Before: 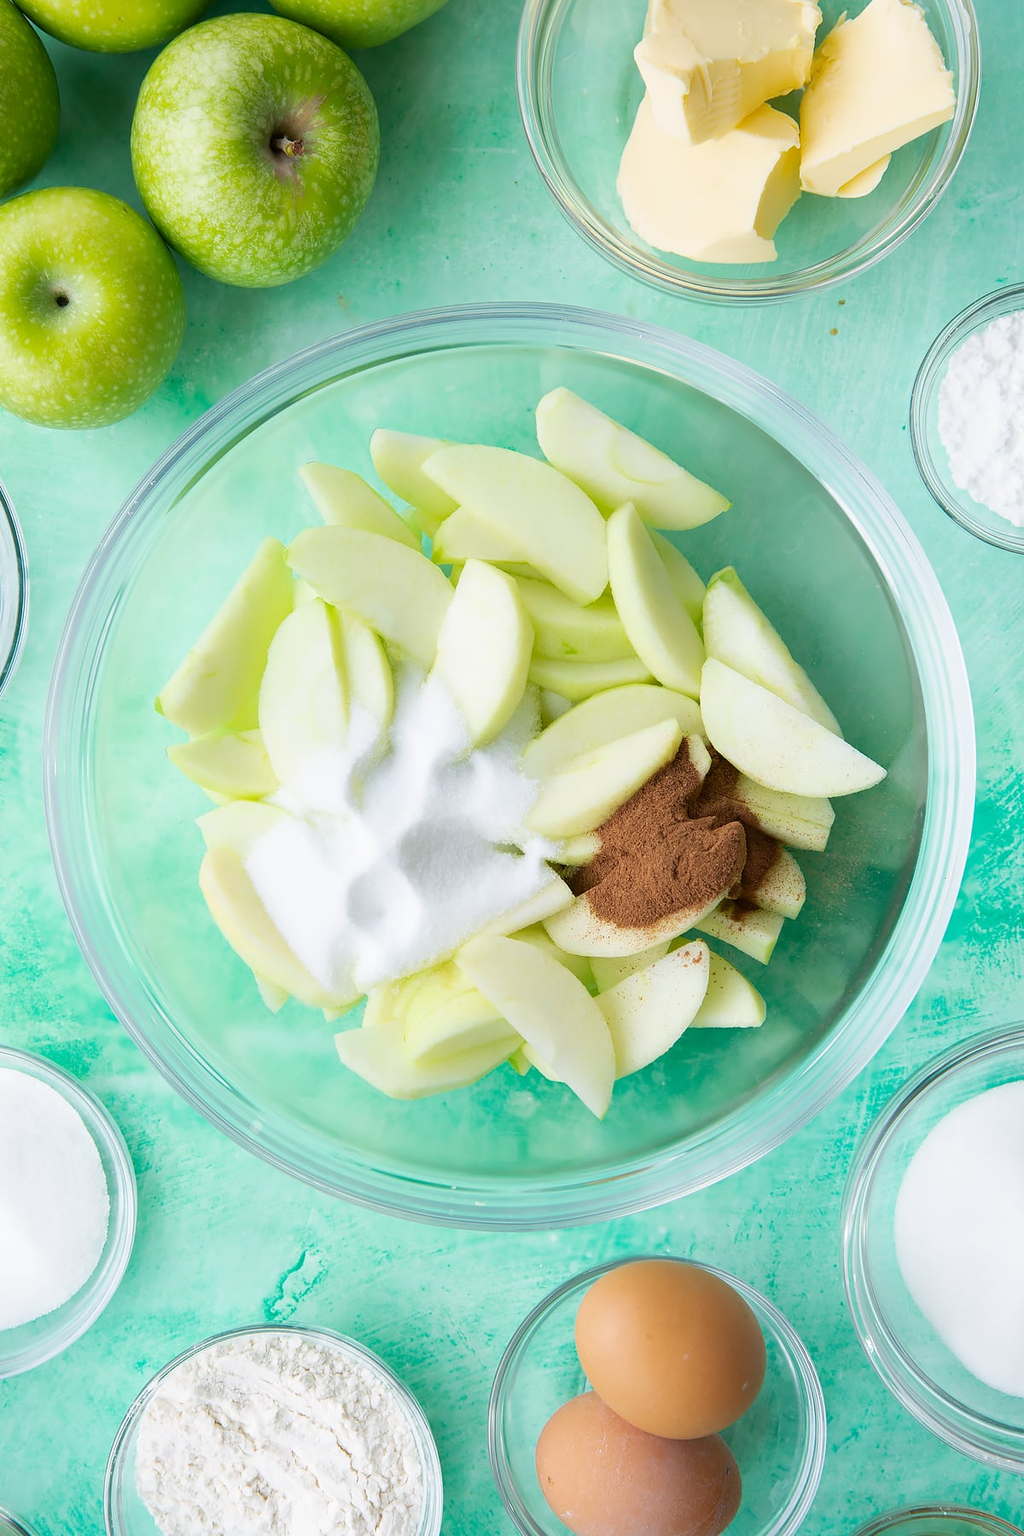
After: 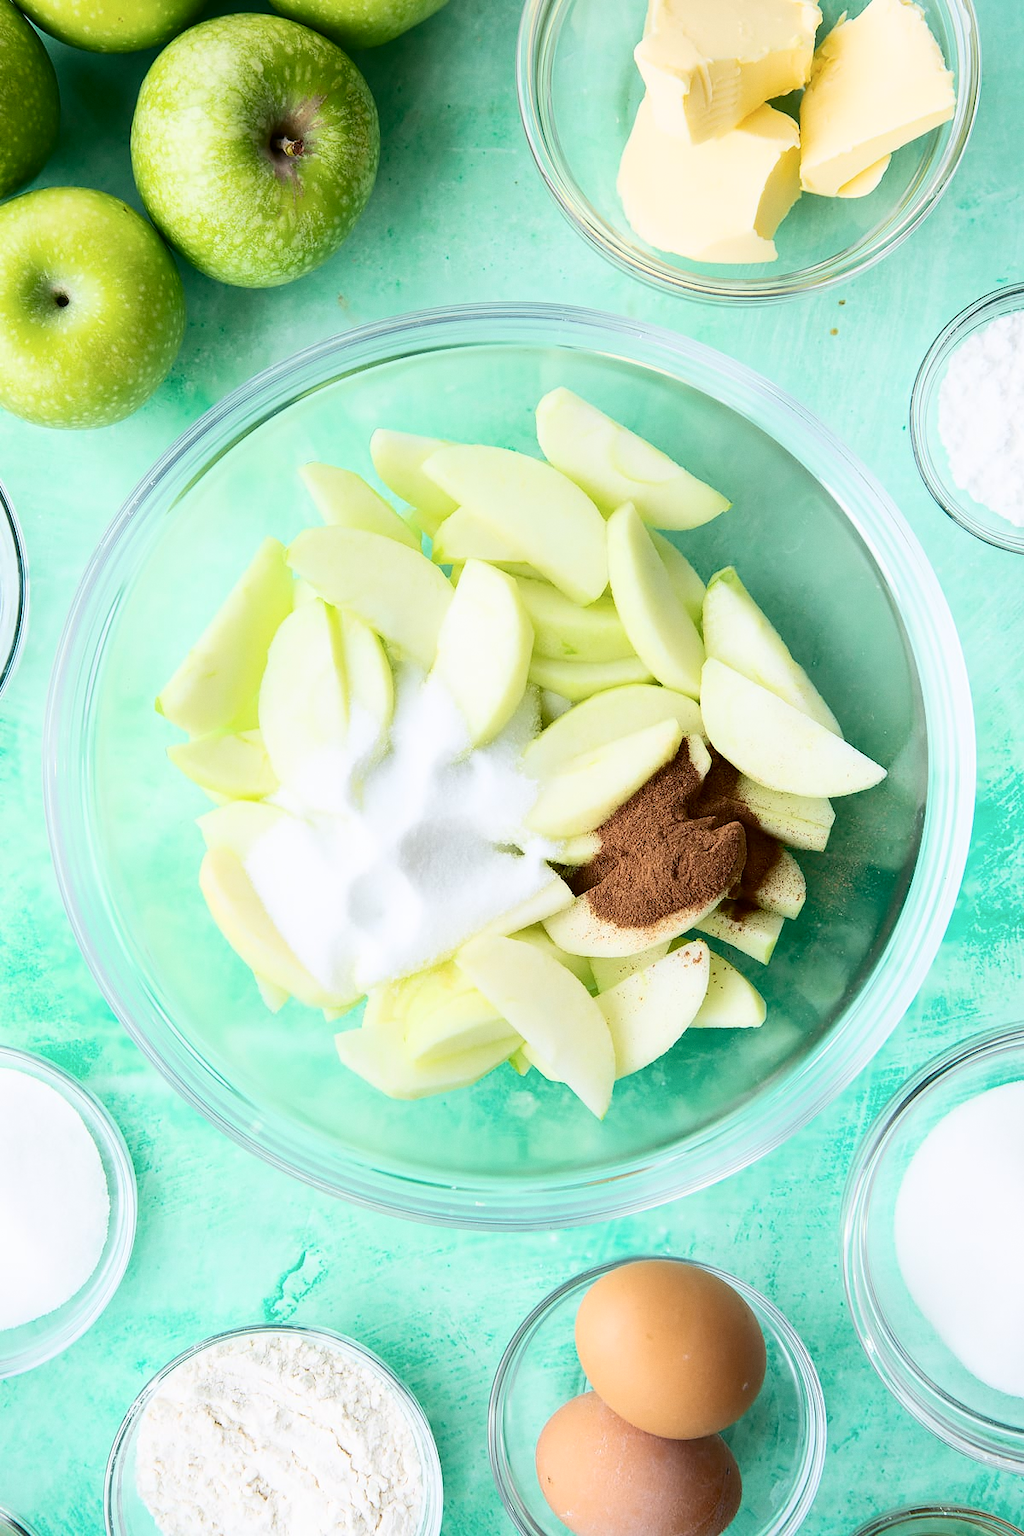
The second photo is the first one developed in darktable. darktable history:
grain: coarseness 0.09 ISO, strength 10%
contrast brightness saturation: contrast 0.28
